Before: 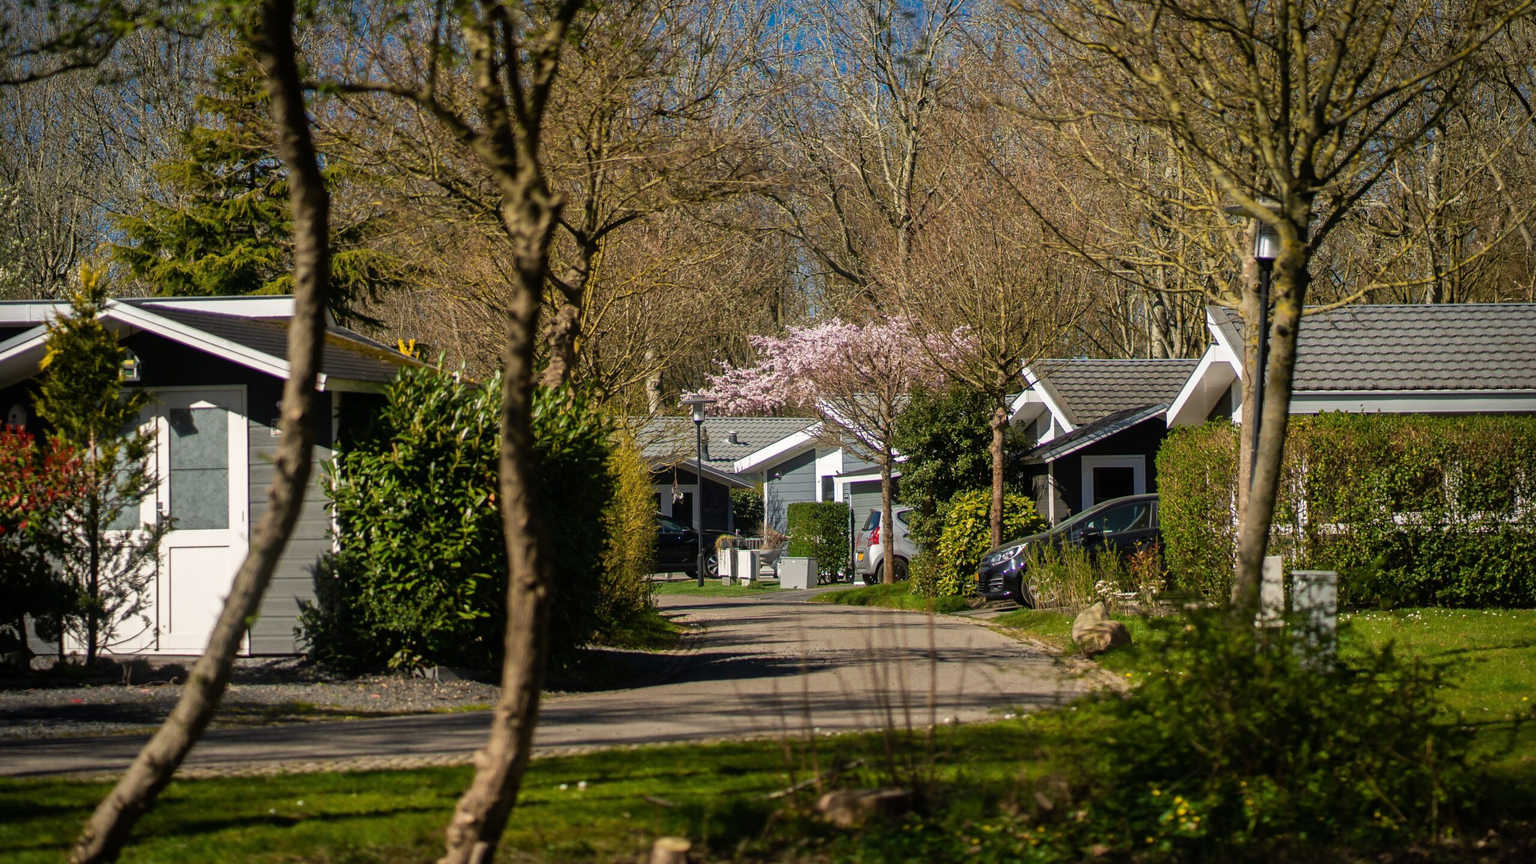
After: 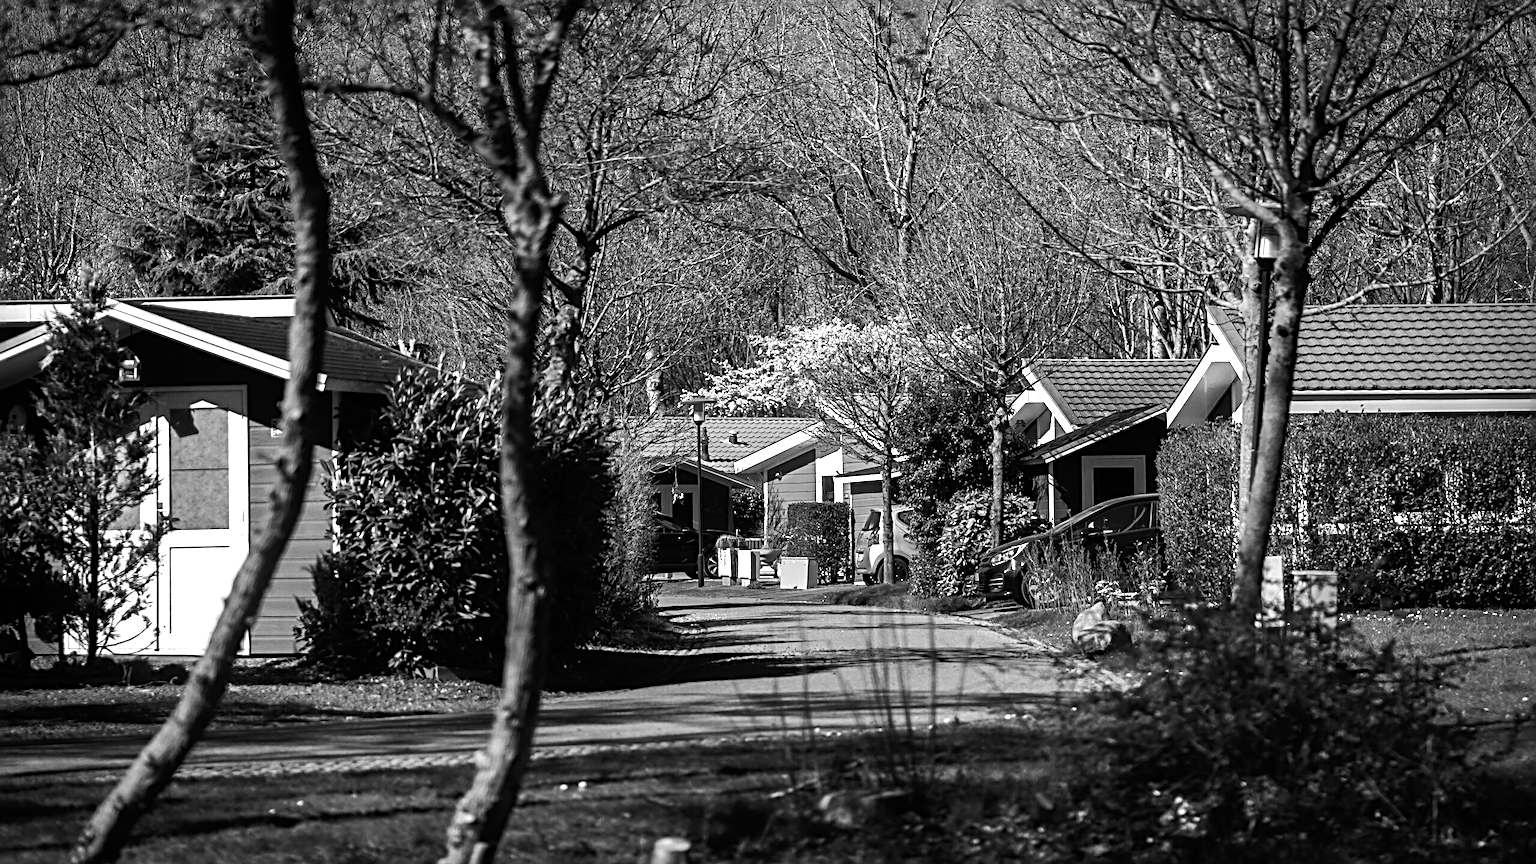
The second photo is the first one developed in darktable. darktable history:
sharpen: radius 4
monochrome: on, module defaults
tone equalizer: -8 EV -0.75 EV, -7 EV -0.7 EV, -6 EV -0.6 EV, -5 EV -0.4 EV, -3 EV 0.4 EV, -2 EV 0.6 EV, -1 EV 0.7 EV, +0 EV 0.75 EV, edges refinement/feathering 500, mask exposure compensation -1.57 EV, preserve details no
